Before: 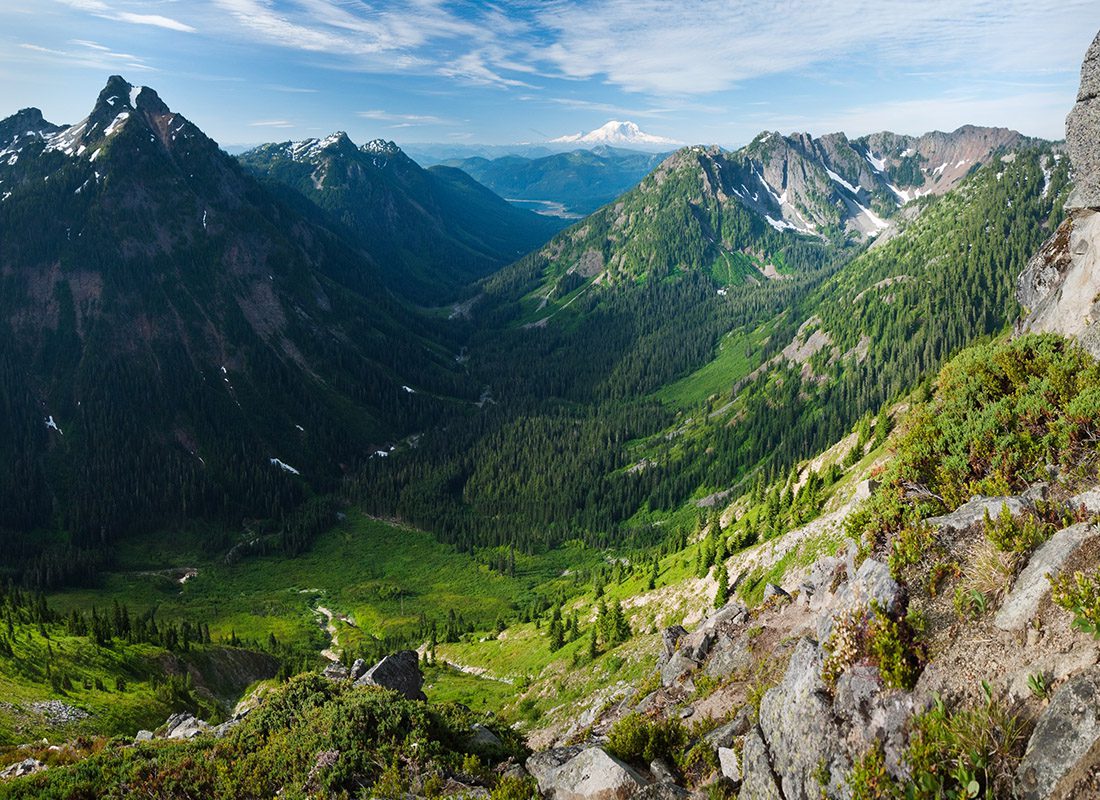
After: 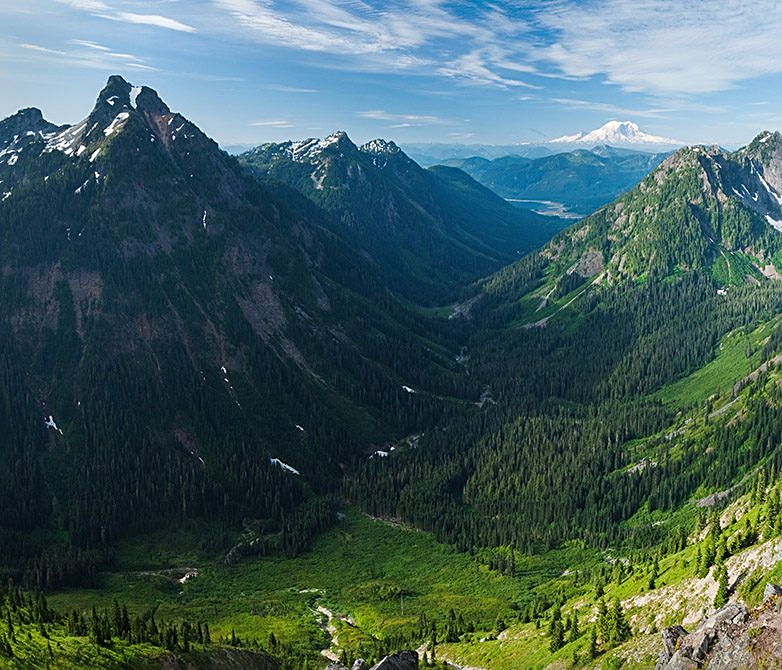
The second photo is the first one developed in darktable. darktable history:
crop: right 28.906%, bottom 16.162%
local contrast: detail 109%
sharpen: on, module defaults
